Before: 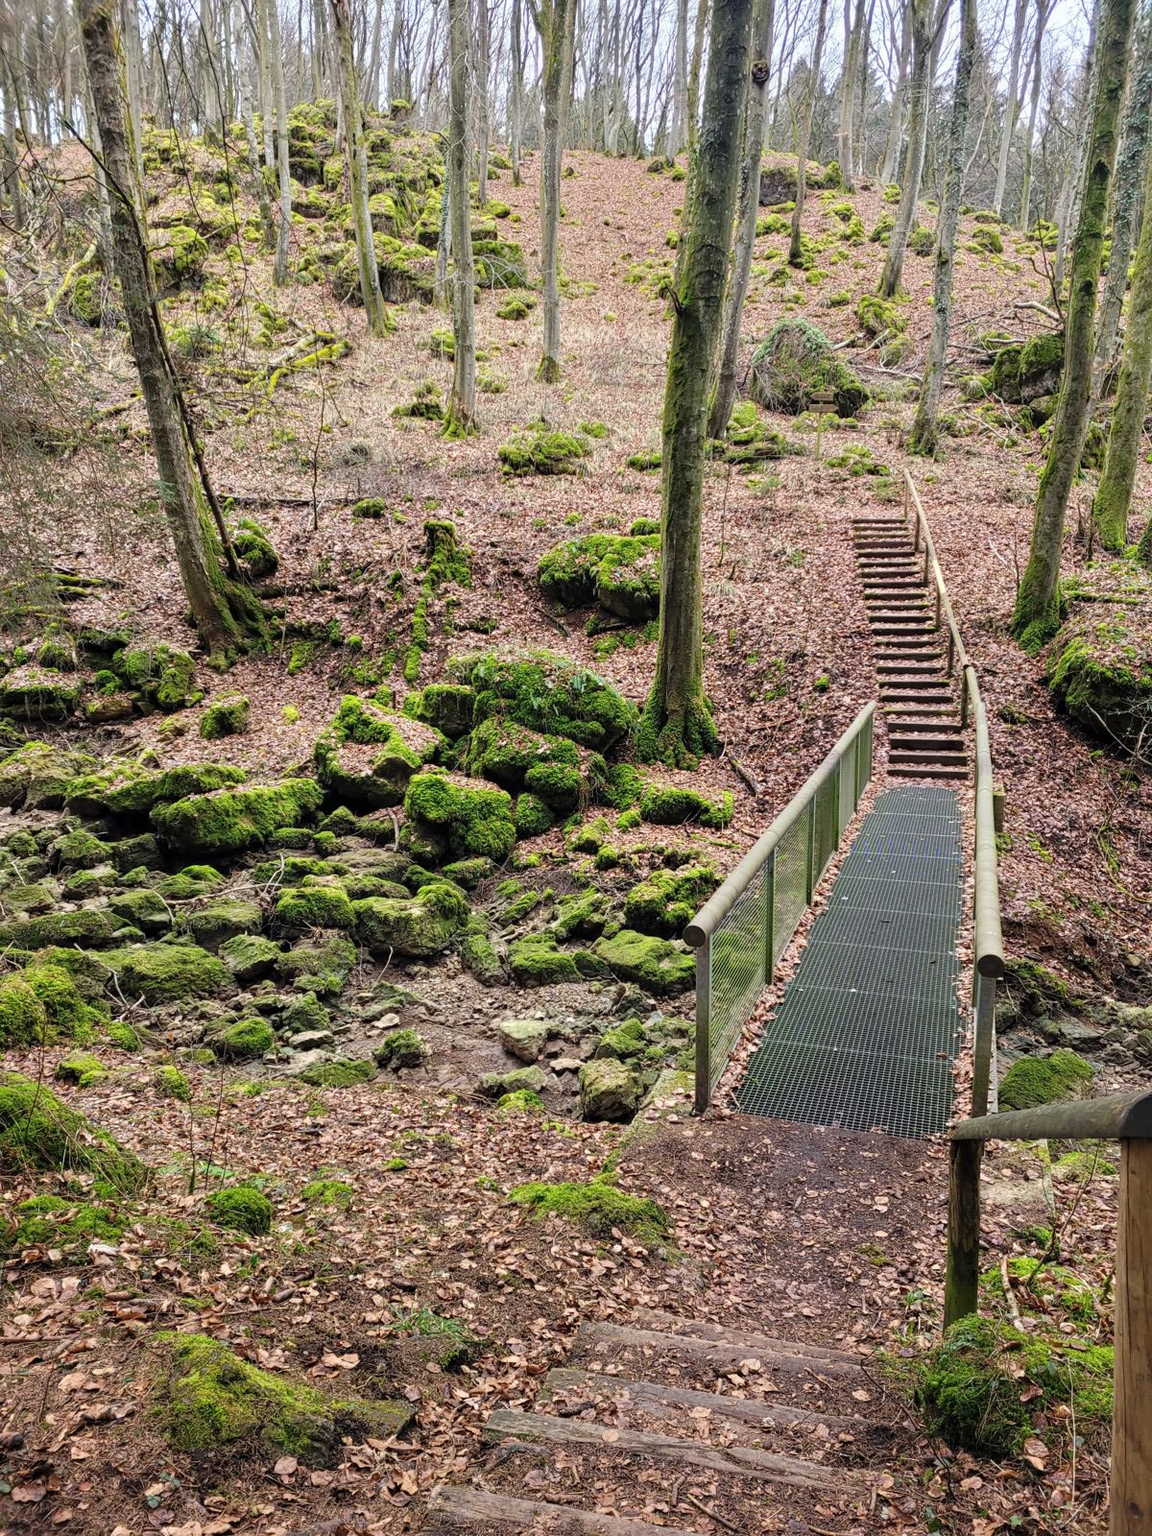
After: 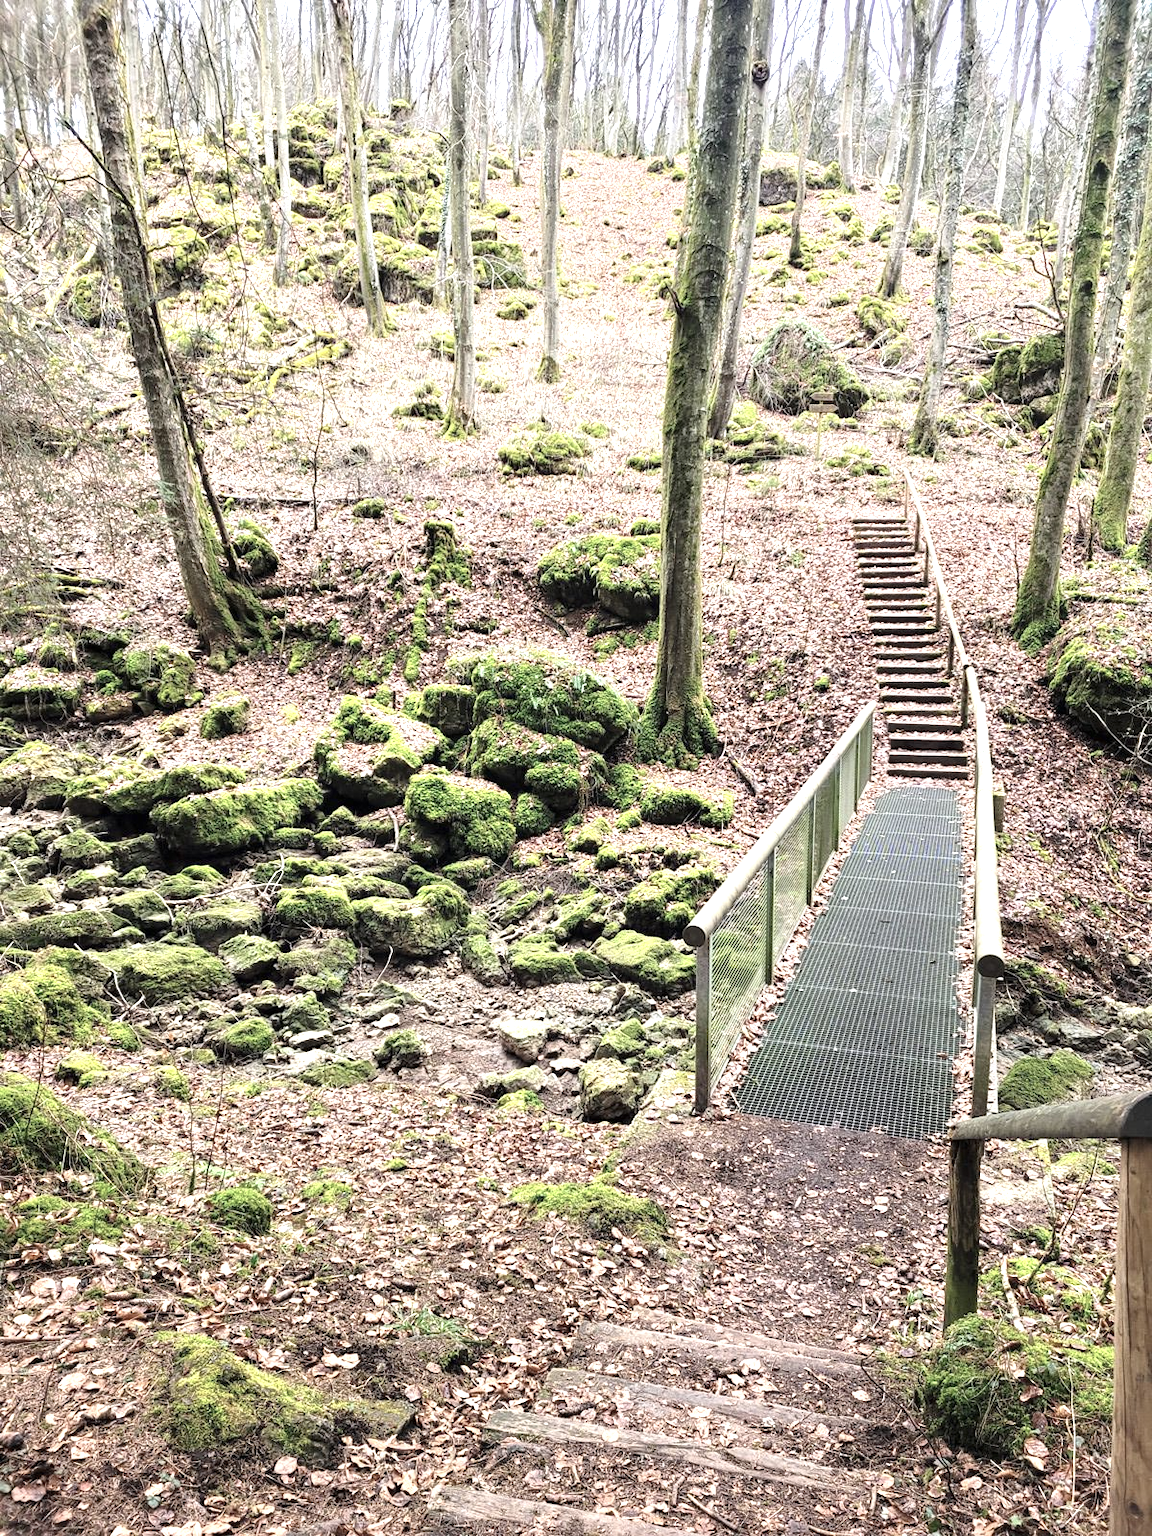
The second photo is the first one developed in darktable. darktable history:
contrast brightness saturation: contrast 0.1, saturation -0.36
exposure: black level correction 0, exposure 1.125 EV, compensate exposure bias true, compensate highlight preservation false
